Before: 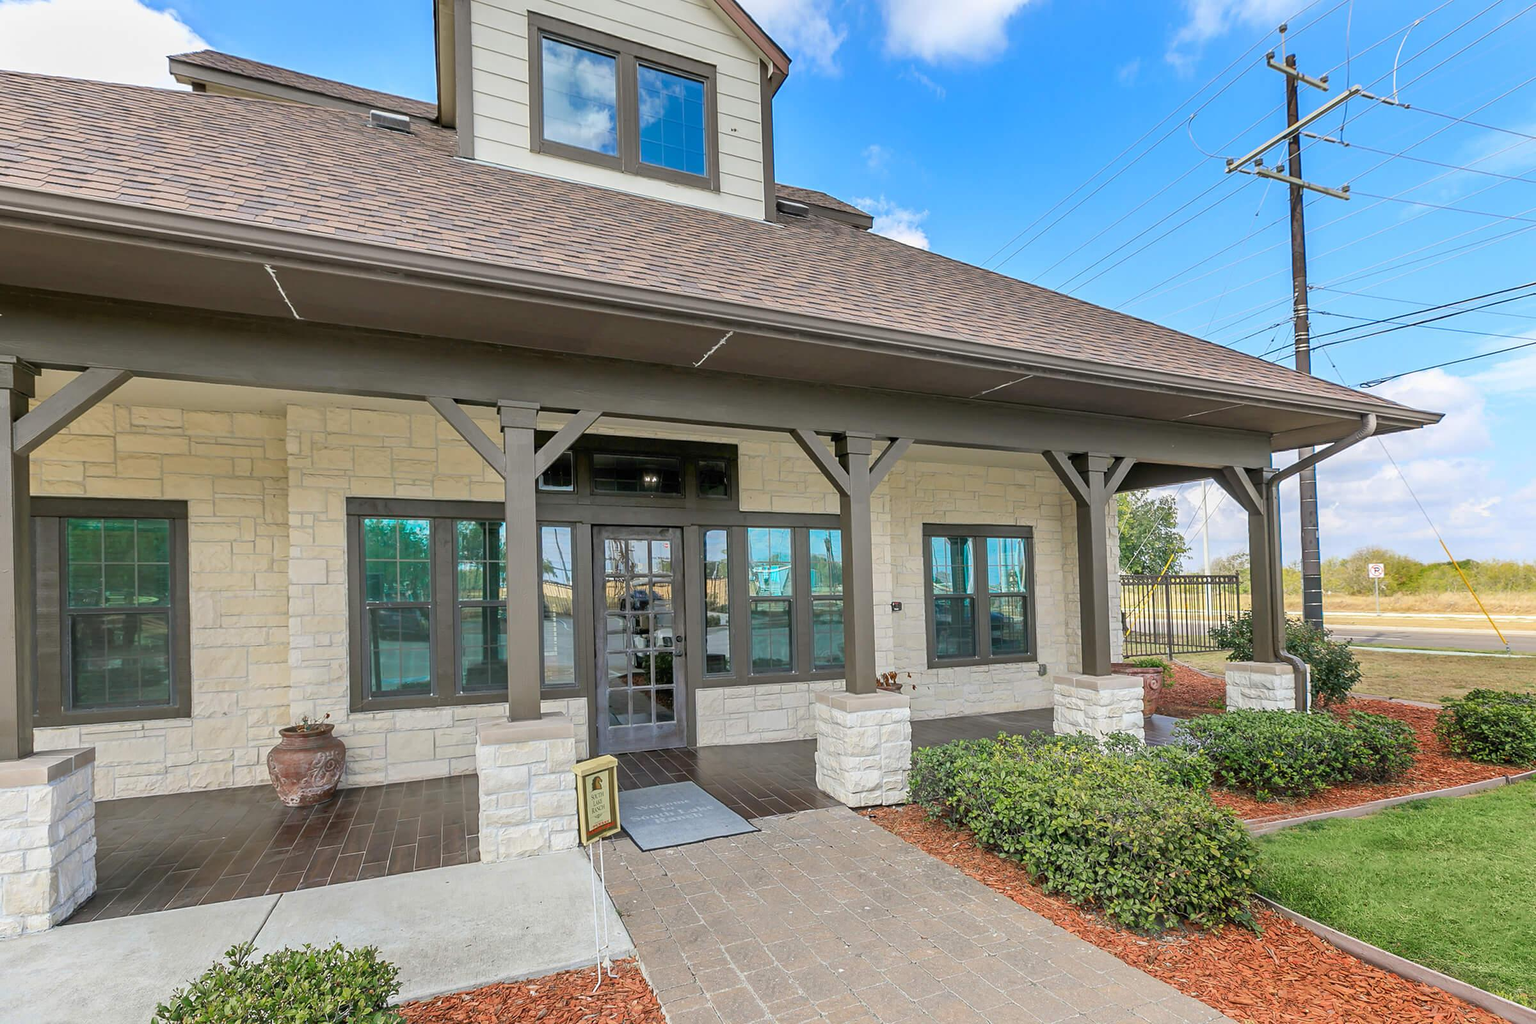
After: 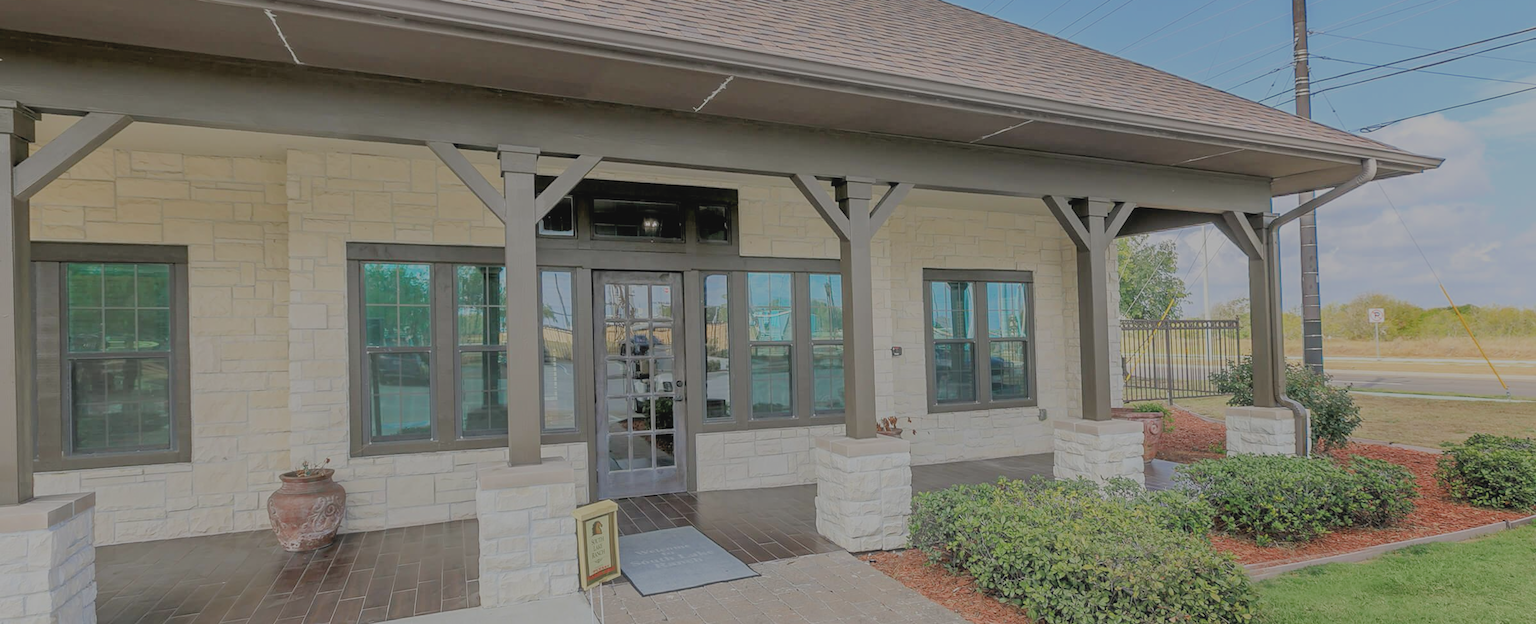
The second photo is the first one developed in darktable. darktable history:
filmic rgb: black relative exposure -7.01 EV, white relative exposure 6.05 EV, target black luminance 0%, hardness 2.72, latitude 61.74%, contrast 0.693, highlights saturation mix 10.94%, shadows ↔ highlights balance -0.043%, iterations of high-quality reconstruction 0
haze removal: strength -0.049, compatibility mode true
crop and rotate: top 24.96%, bottom 14.034%
contrast brightness saturation: contrast -0.093, saturation -0.091
